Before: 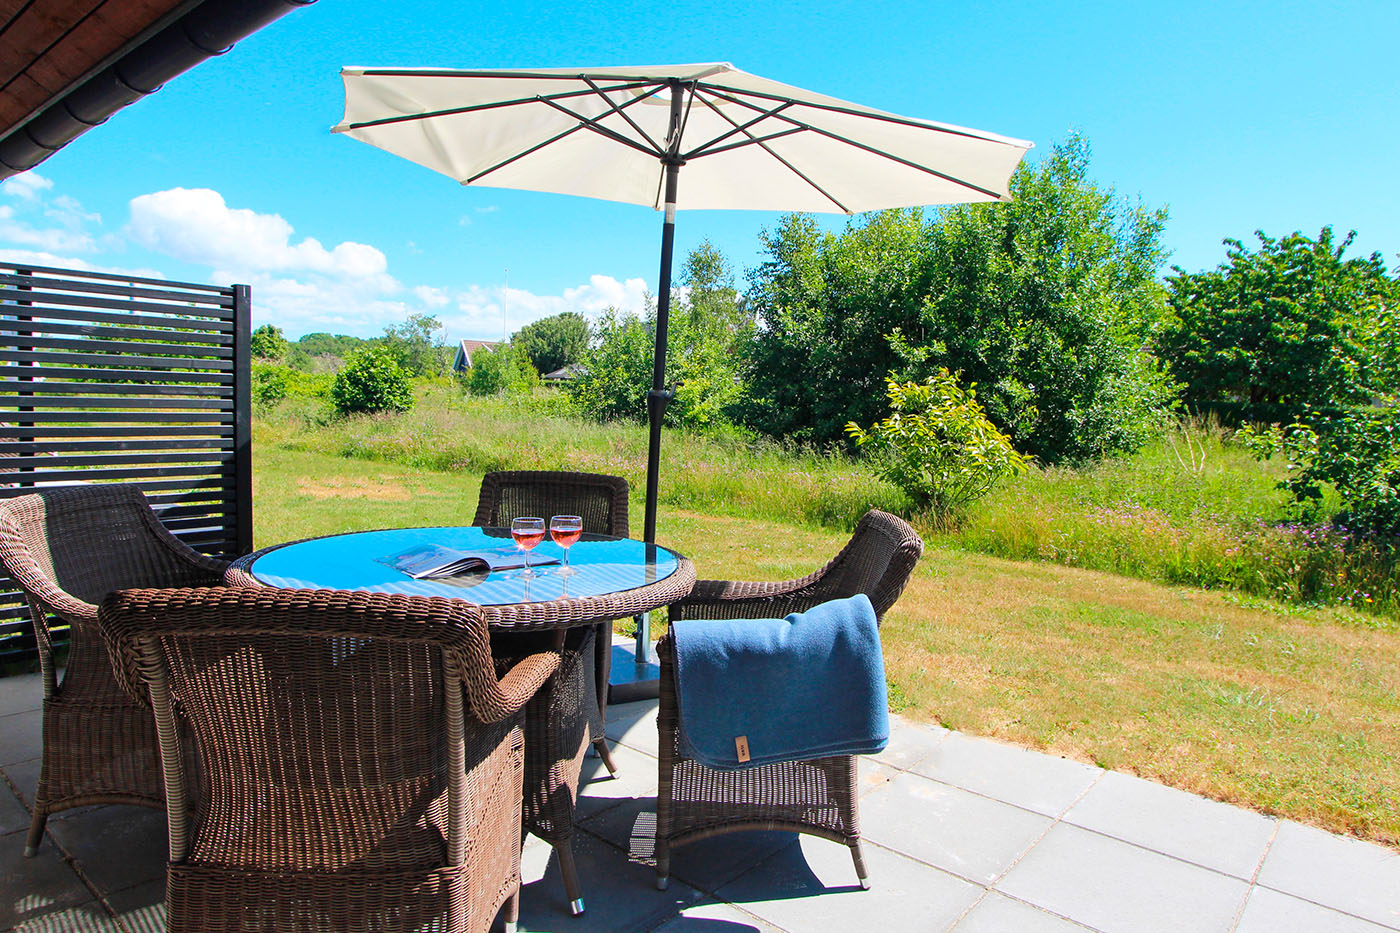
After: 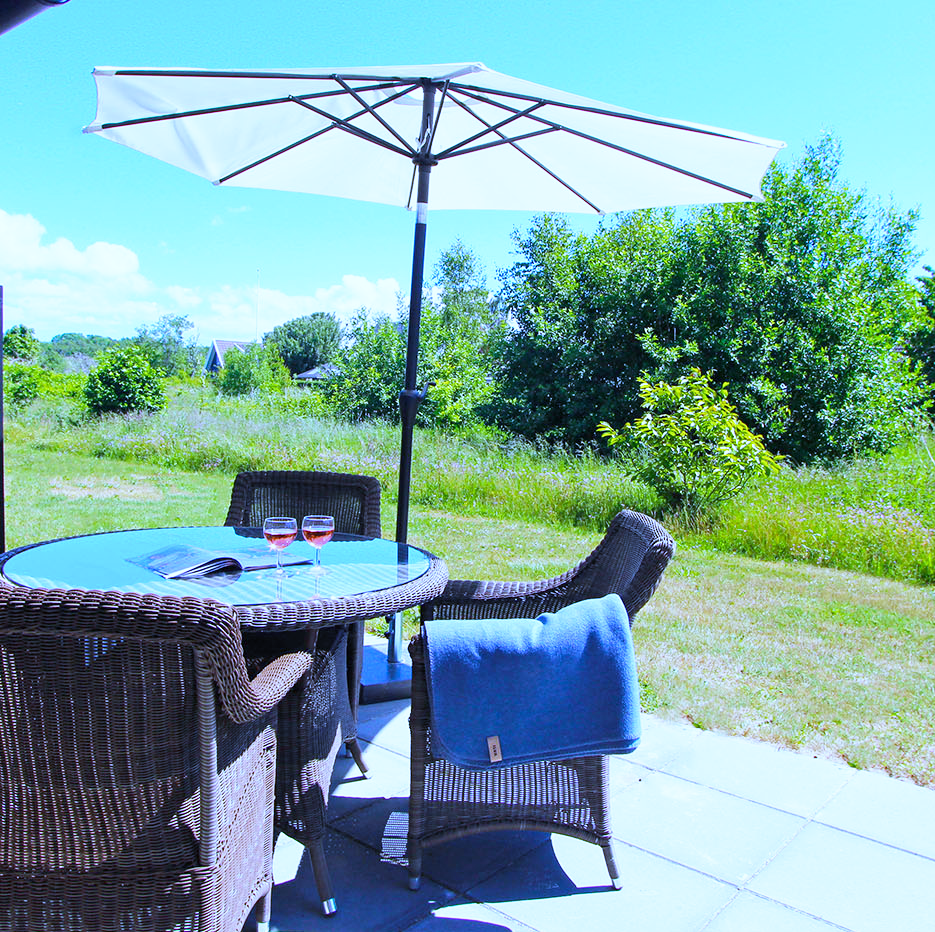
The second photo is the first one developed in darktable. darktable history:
white balance: red 0.766, blue 1.537
base curve: curves: ch0 [(0, 0) (0.688, 0.865) (1, 1)], preserve colors none
crop and rotate: left 17.732%, right 15.423%
